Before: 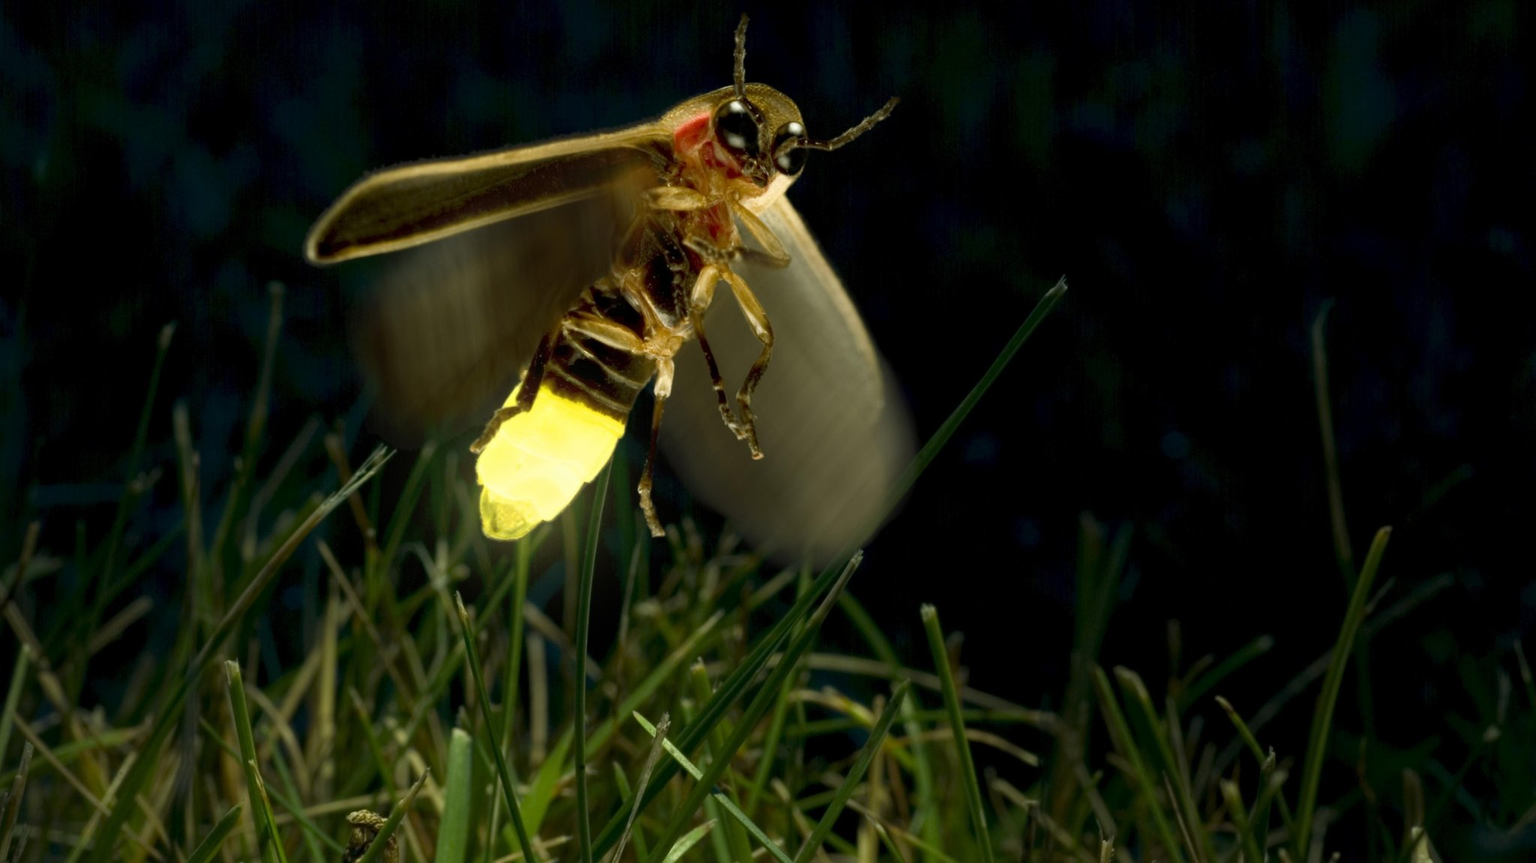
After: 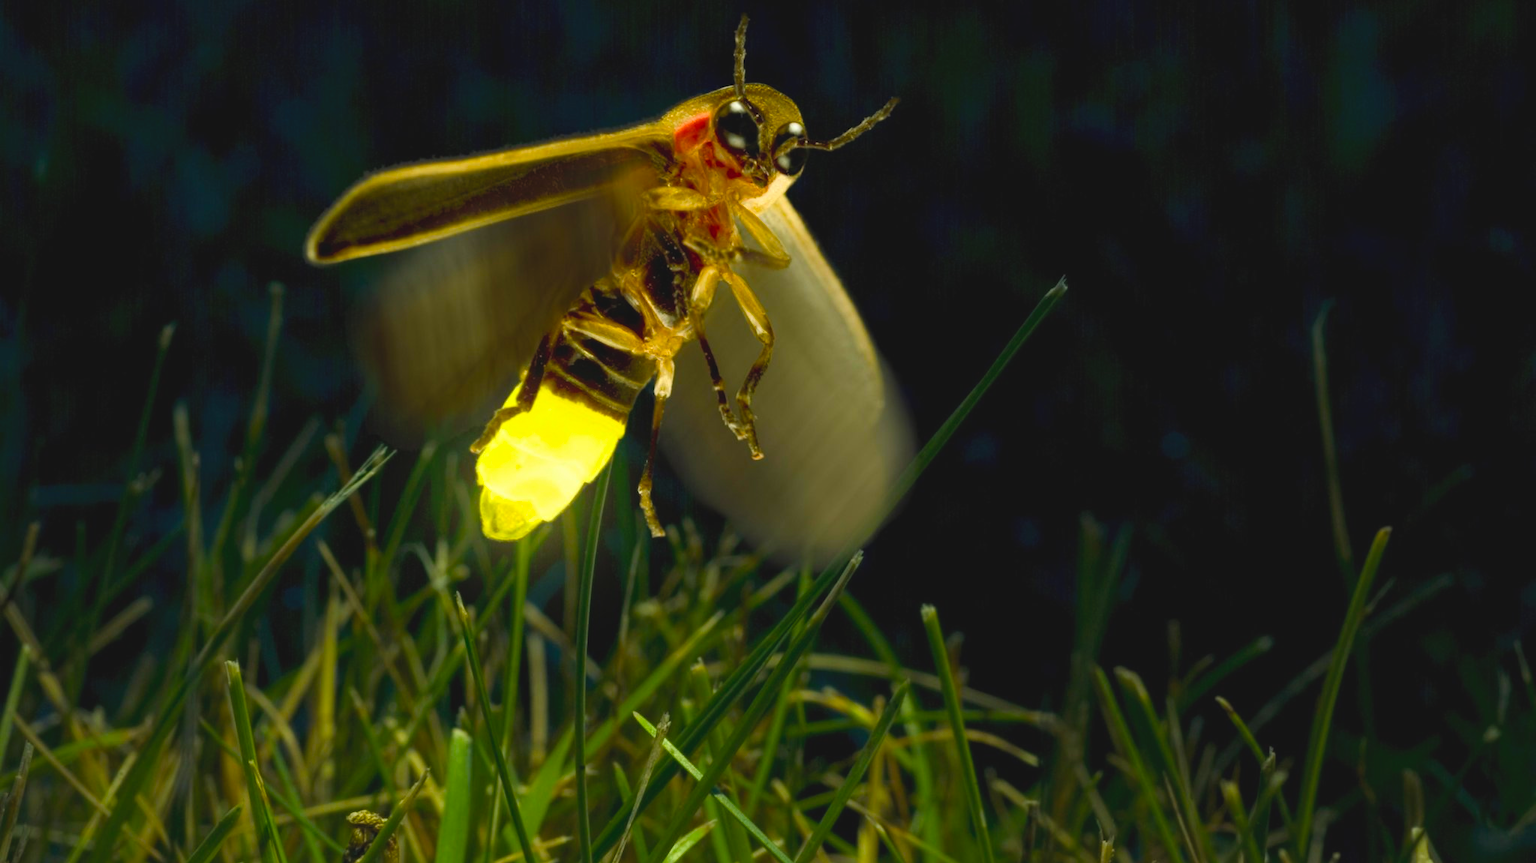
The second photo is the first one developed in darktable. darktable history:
color balance rgb: global offset › luminance 0.471%, perceptual saturation grading › global saturation 28.793%, perceptual saturation grading › mid-tones 12.326%, perceptual saturation grading › shadows 9.271%
contrast brightness saturation: brightness 0.086, saturation 0.192
